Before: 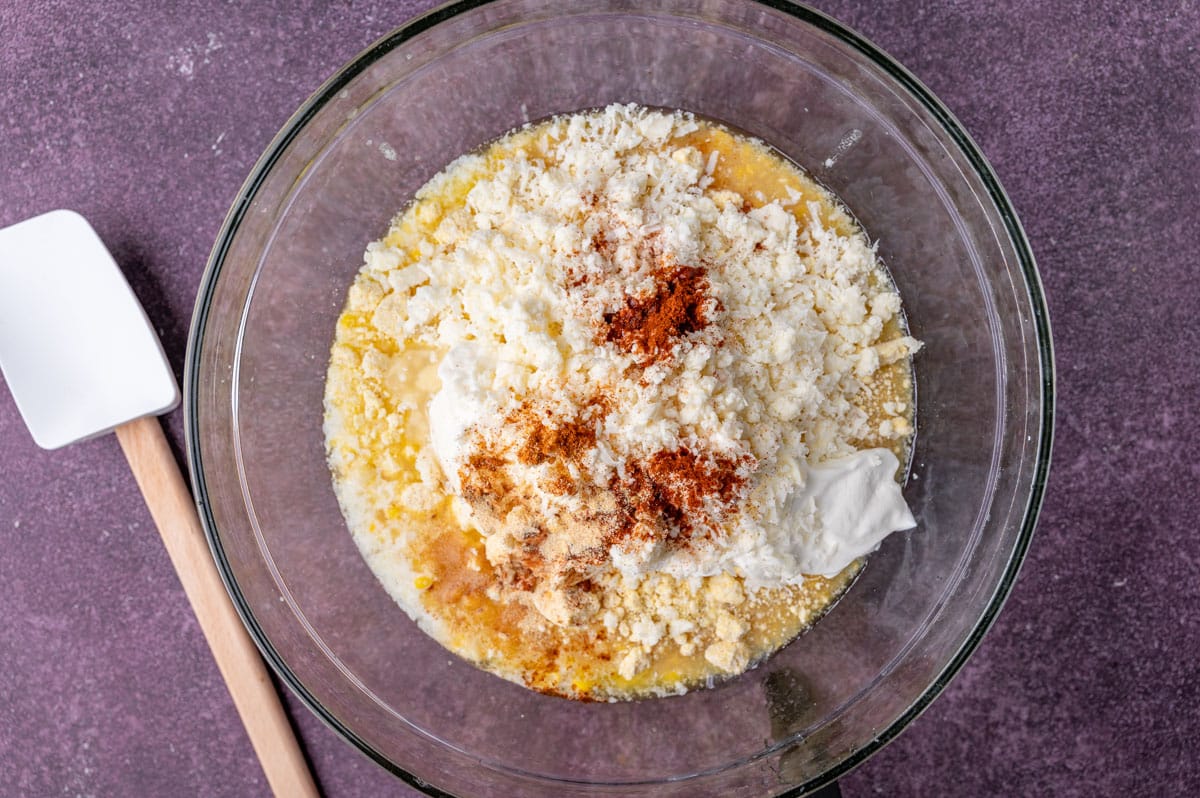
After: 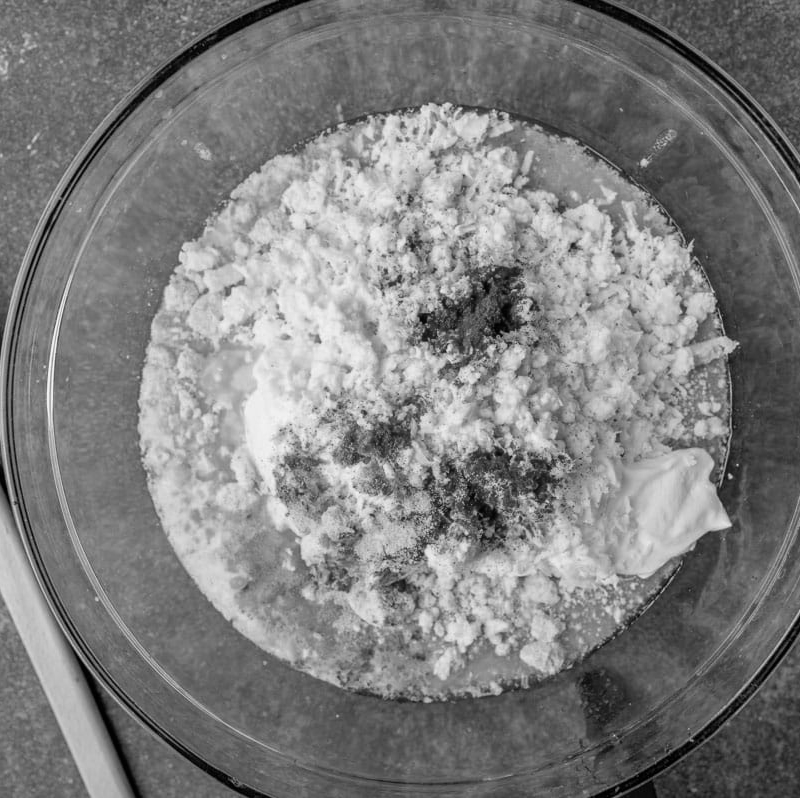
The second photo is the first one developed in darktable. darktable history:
crop and rotate: left 15.446%, right 17.836%
color calibration: output gray [0.253, 0.26, 0.487, 0], gray › normalize channels true, illuminant same as pipeline (D50), adaptation XYZ, x 0.346, y 0.359, gamut compression 0
